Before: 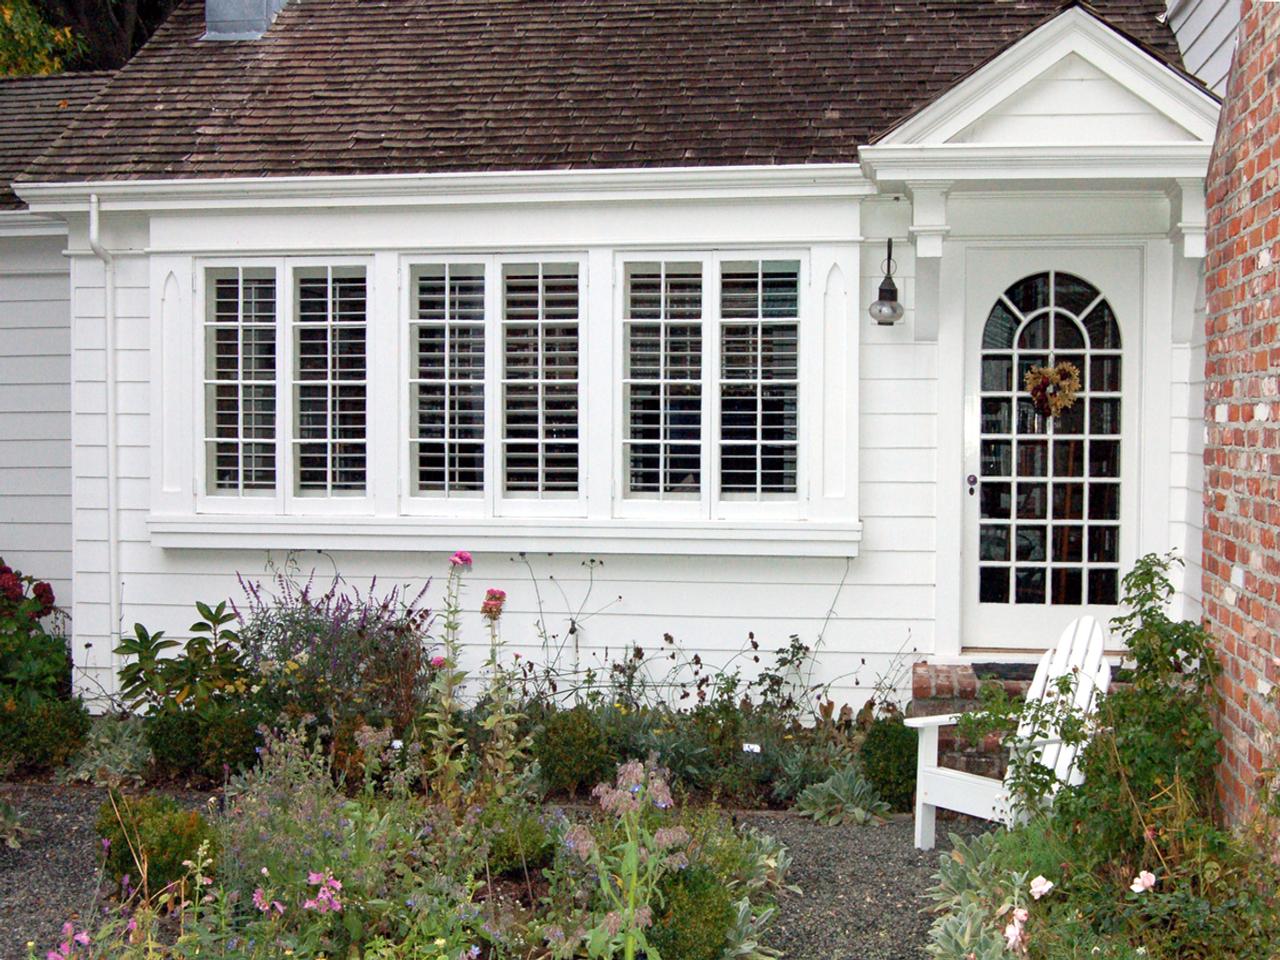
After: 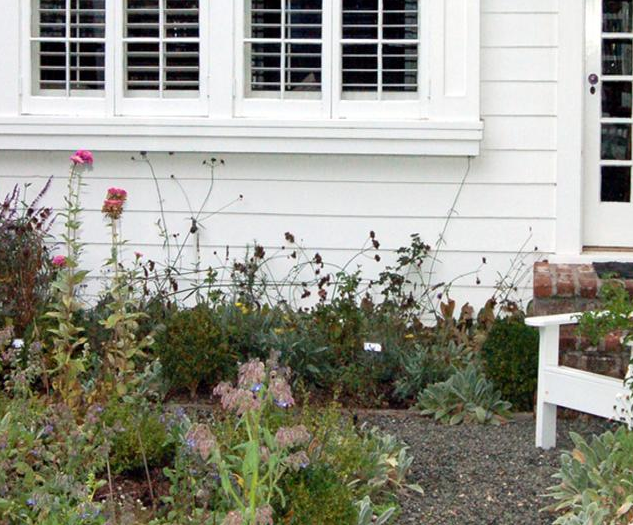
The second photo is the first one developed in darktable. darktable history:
exposure: compensate highlight preservation false
crop: left 29.672%, top 41.786%, right 20.851%, bottom 3.487%
